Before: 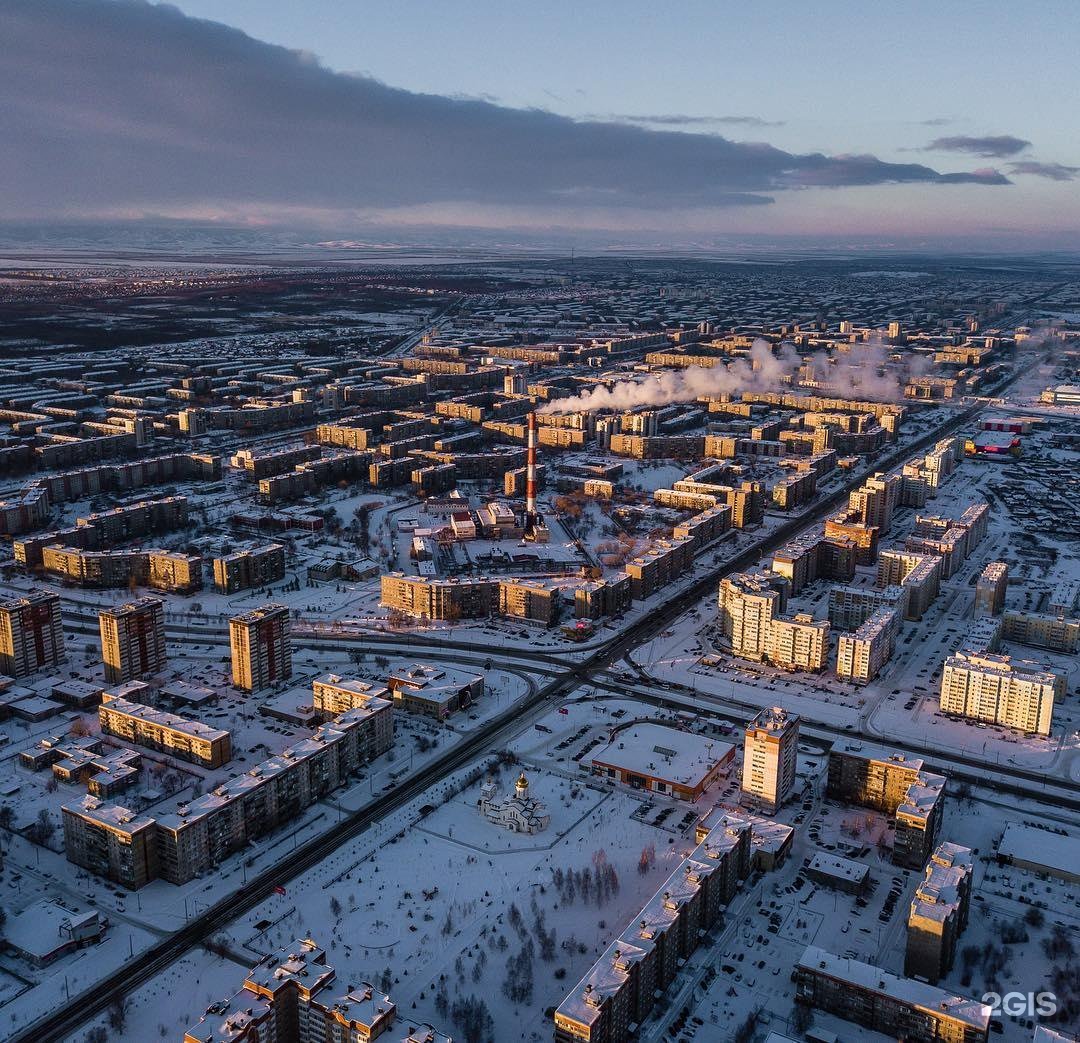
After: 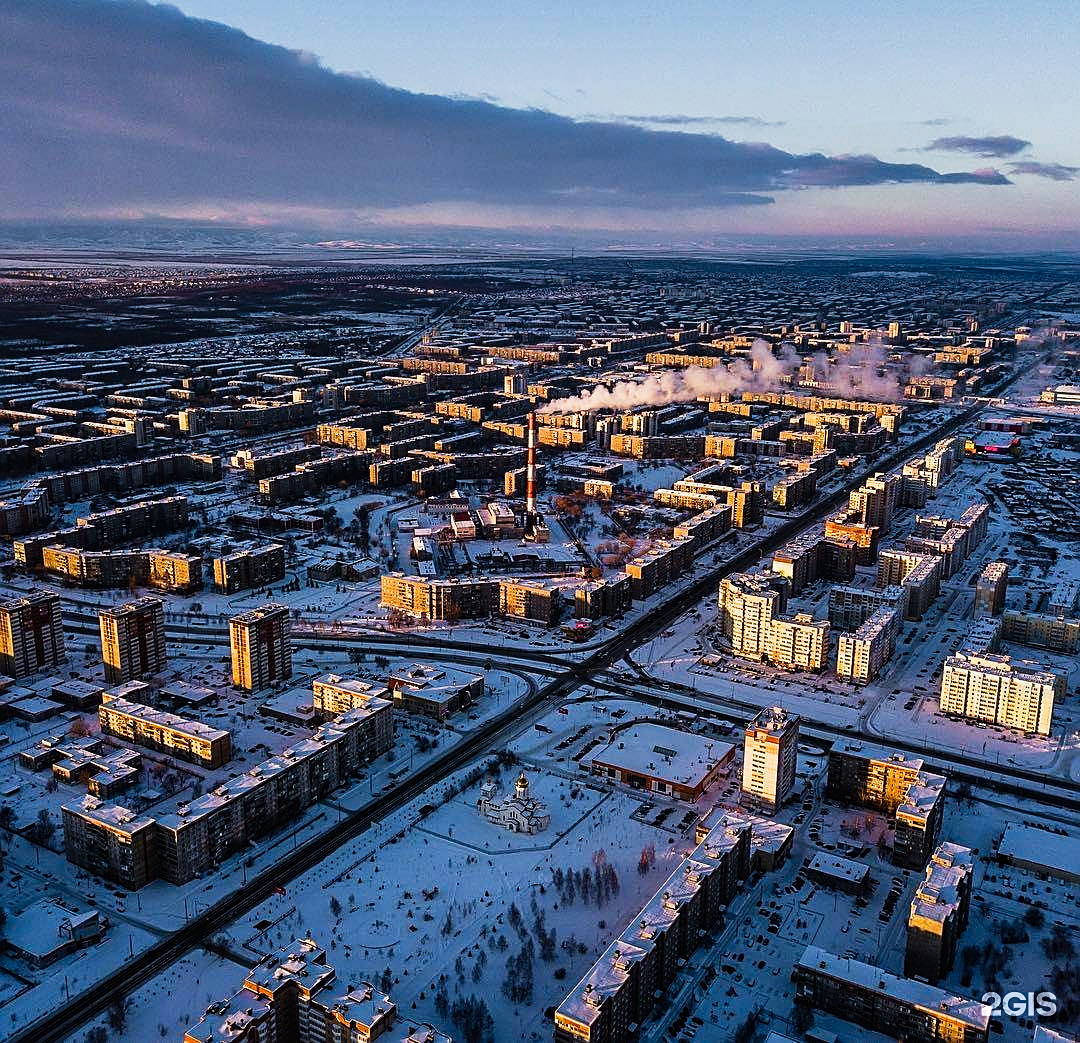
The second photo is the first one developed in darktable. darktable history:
color correction: saturation 1.1
tone curve: curves: ch0 [(0, 0) (0.003, 0.008) (0.011, 0.008) (0.025, 0.011) (0.044, 0.017) (0.069, 0.029) (0.1, 0.045) (0.136, 0.067) (0.177, 0.103) (0.224, 0.151) (0.277, 0.21) (0.335, 0.285) (0.399, 0.37) (0.468, 0.462) (0.543, 0.568) (0.623, 0.679) (0.709, 0.79) (0.801, 0.876) (0.898, 0.936) (1, 1)], preserve colors none
sharpen: on, module defaults
